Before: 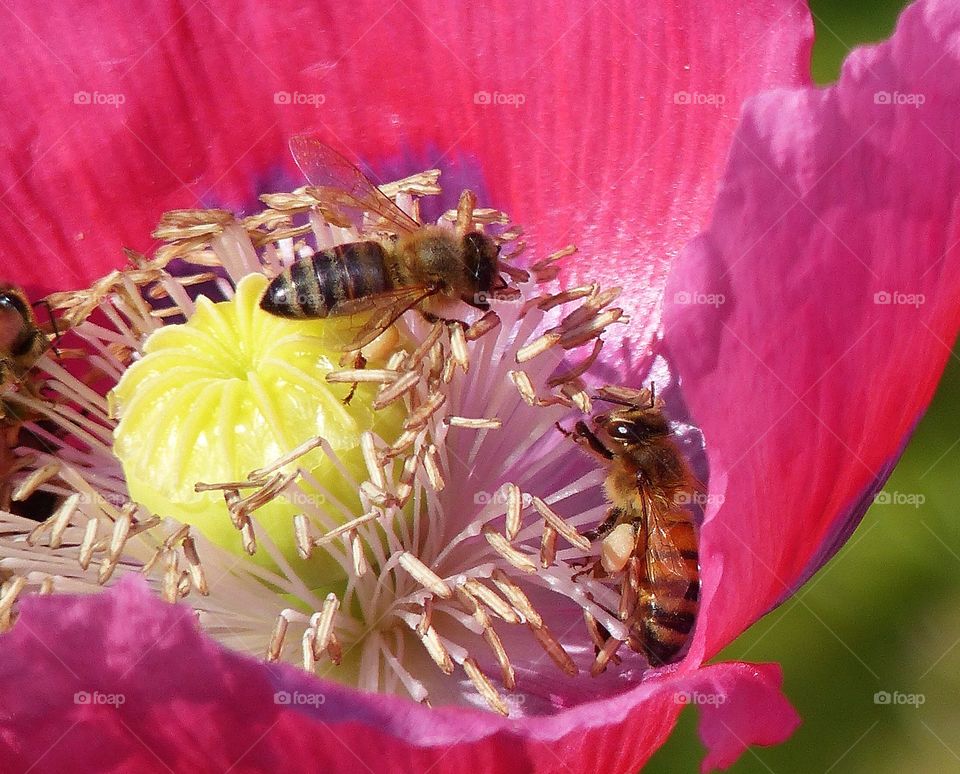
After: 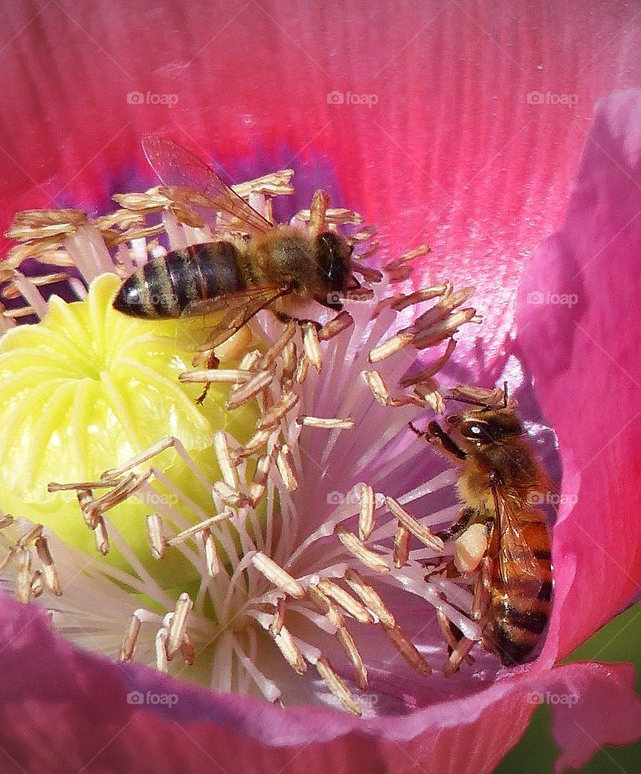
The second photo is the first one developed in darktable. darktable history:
crop: left 15.401%, right 17.752%
vignetting: fall-off start 97.73%, fall-off radius 99.7%, width/height ratio 1.367
